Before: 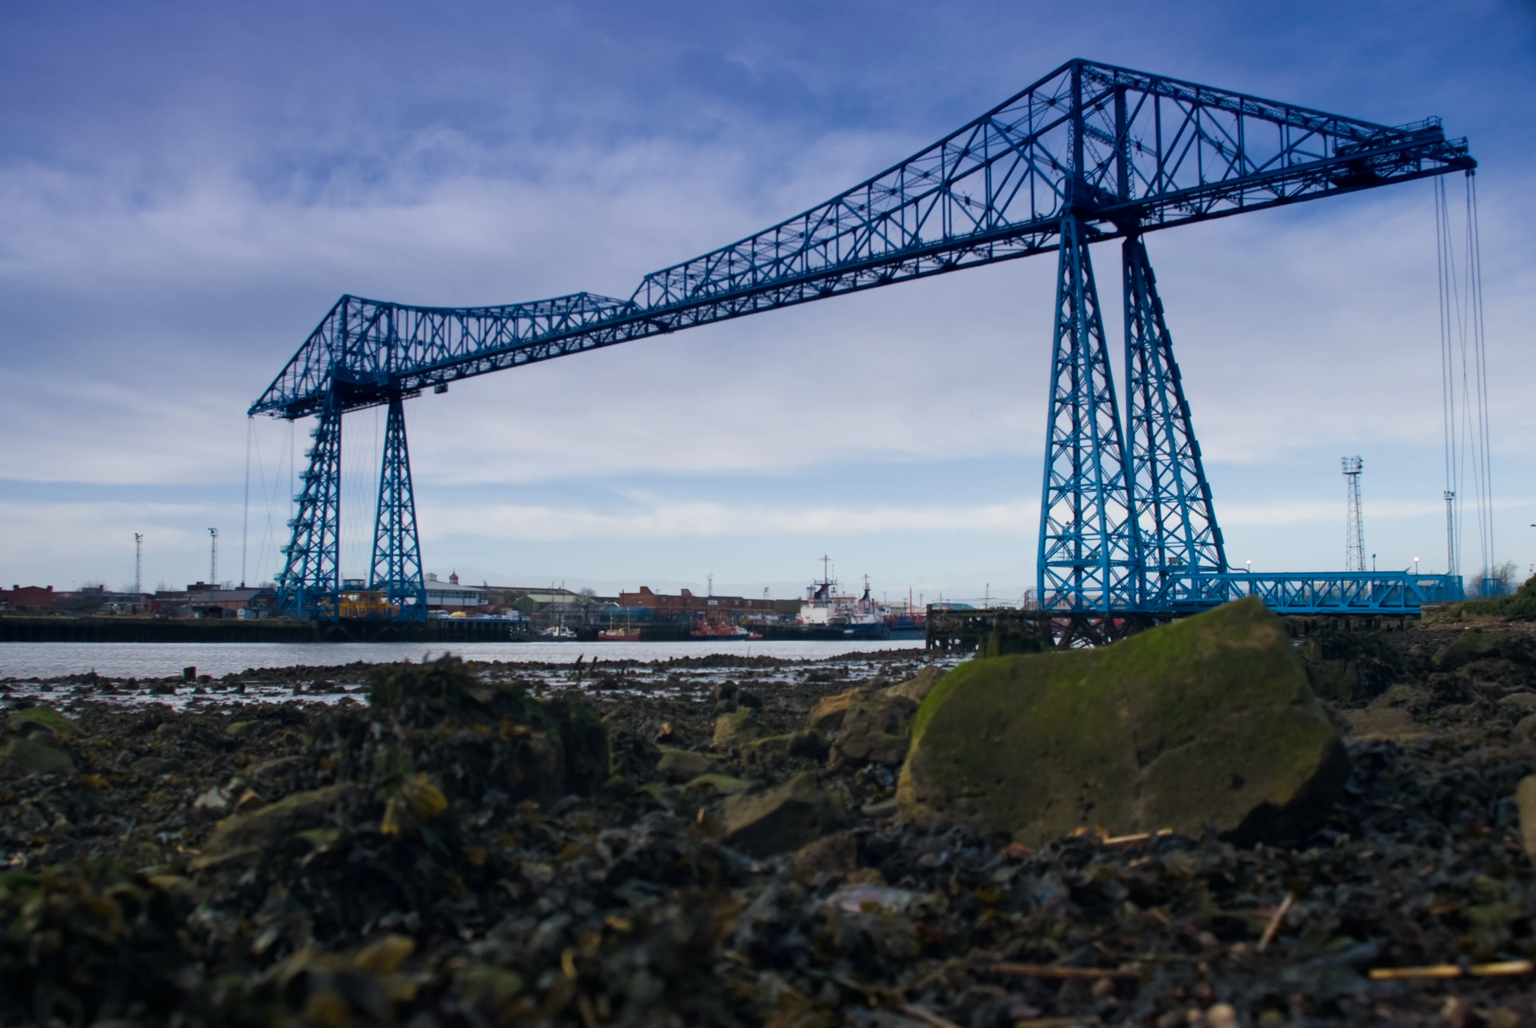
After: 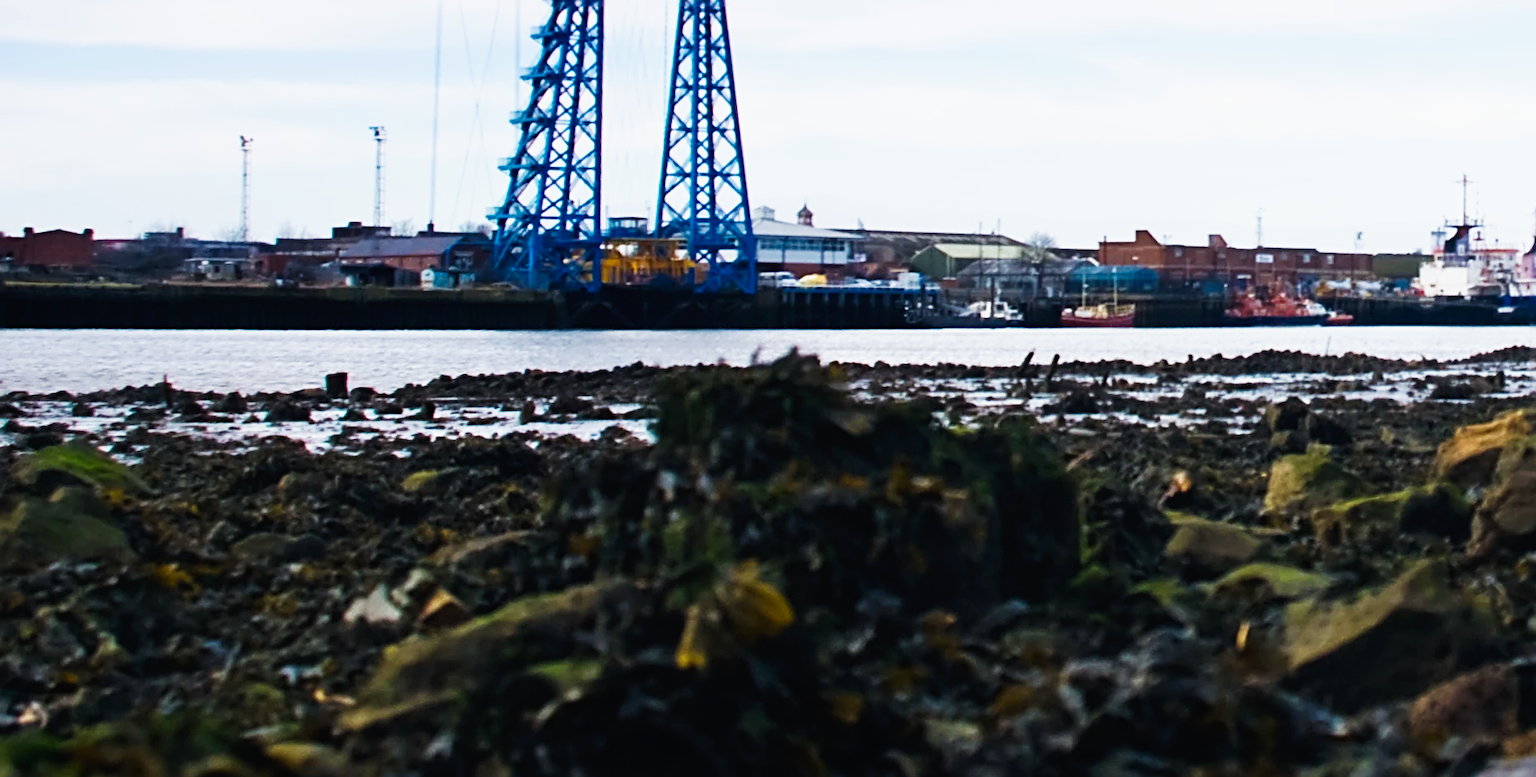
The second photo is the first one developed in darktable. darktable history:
contrast equalizer: y [[0.5 ×4, 0.467, 0.376], [0.5 ×6], [0.5 ×6], [0 ×6], [0 ×6]]
contrast brightness saturation: contrast -0.02, brightness -0.01, saturation 0.03
crop: top 44.483%, right 43.593%, bottom 12.892%
base curve: curves: ch0 [(0, 0) (0.007, 0.004) (0.027, 0.03) (0.046, 0.07) (0.207, 0.54) (0.442, 0.872) (0.673, 0.972) (1, 1)], preserve colors none
sharpen: radius 3.025, amount 0.757
